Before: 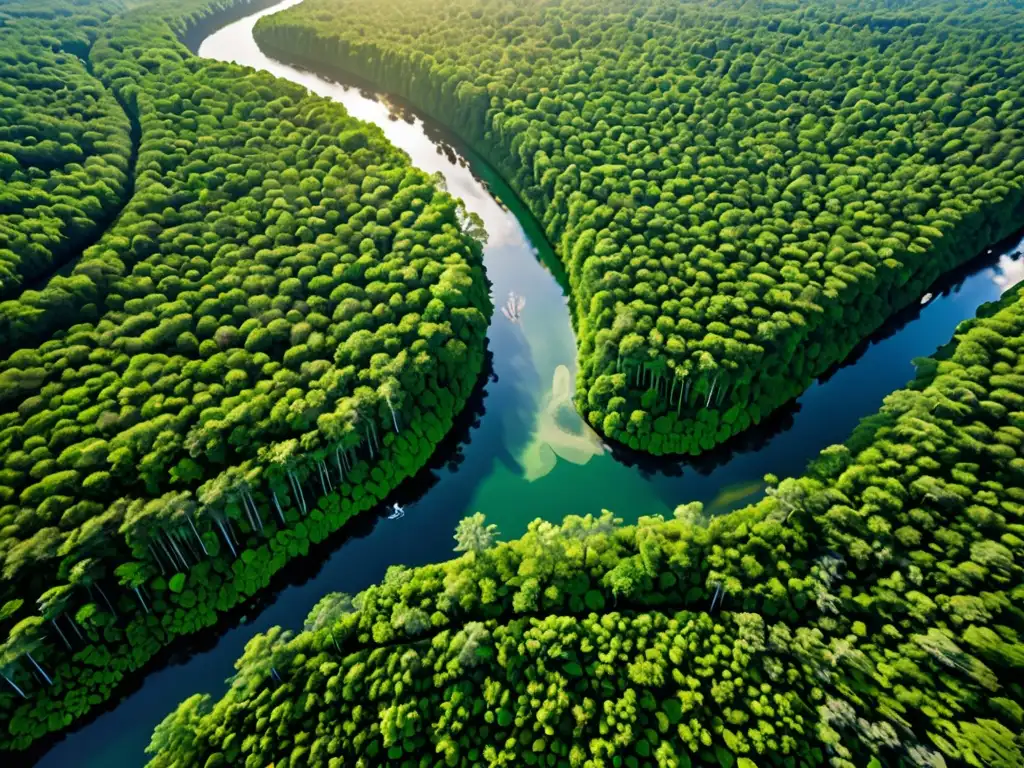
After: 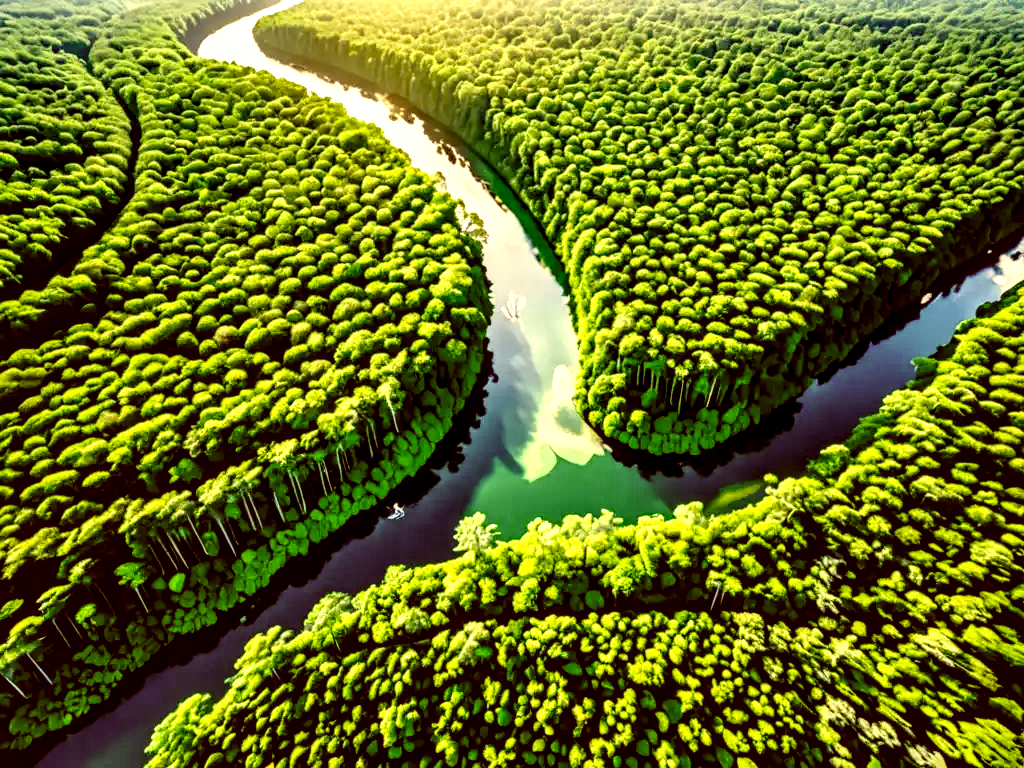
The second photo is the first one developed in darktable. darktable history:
base curve: curves: ch0 [(0, 0) (0.028, 0.03) (0.121, 0.232) (0.46, 0.748) (0.859, 0.968) (1, 1)], preserve colors none
local contrast: detail 203%
color correction: highlights a* 1.12, highlights b* 24.26, shadows a* 15.58, shadows b* 24.26
